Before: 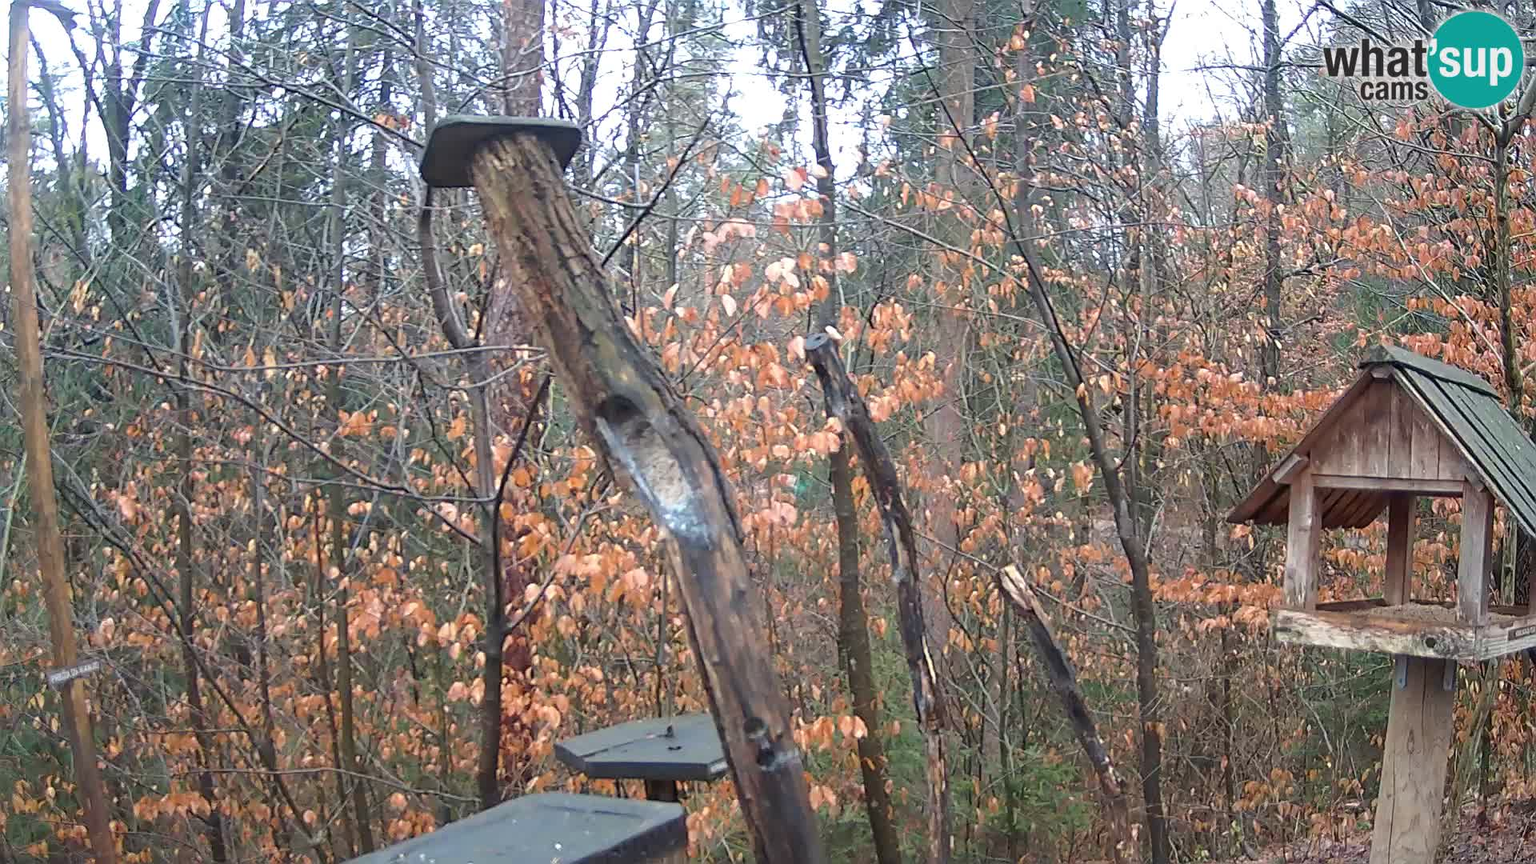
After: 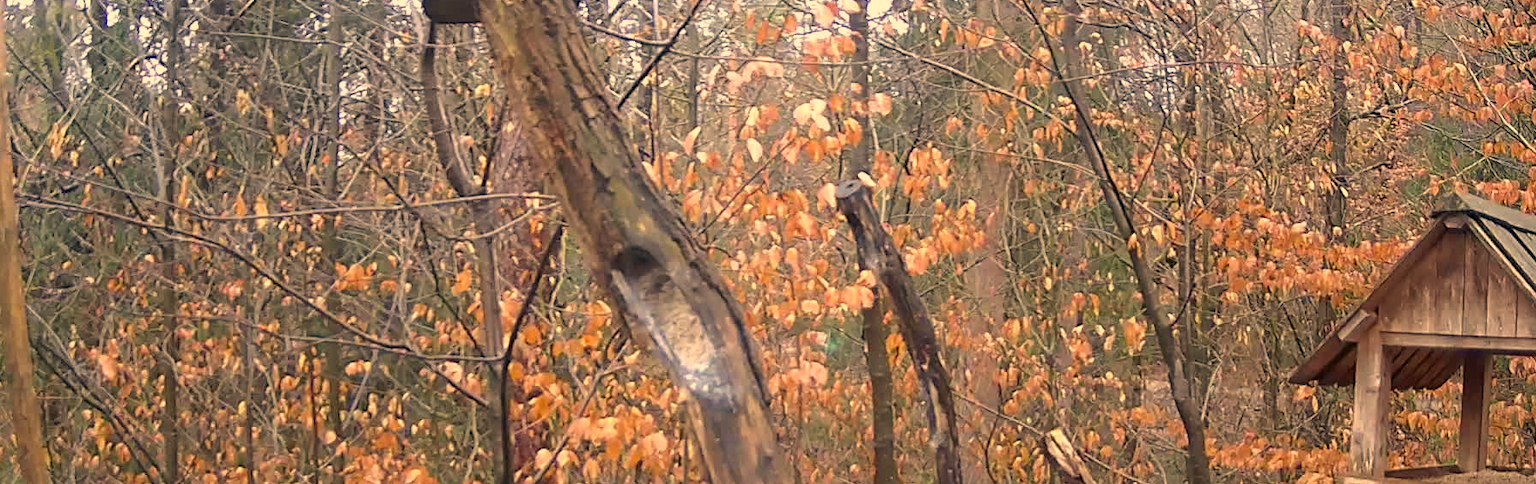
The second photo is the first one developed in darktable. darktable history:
base curve: curves: ch0 [(0, 0) (0.989, 0.992)], preserve colors none
crop: left 1.744%, top 19.225%, right 5.069%, bottom 28.357%
color correction: highlights a* 15, highlights b* 31.55
